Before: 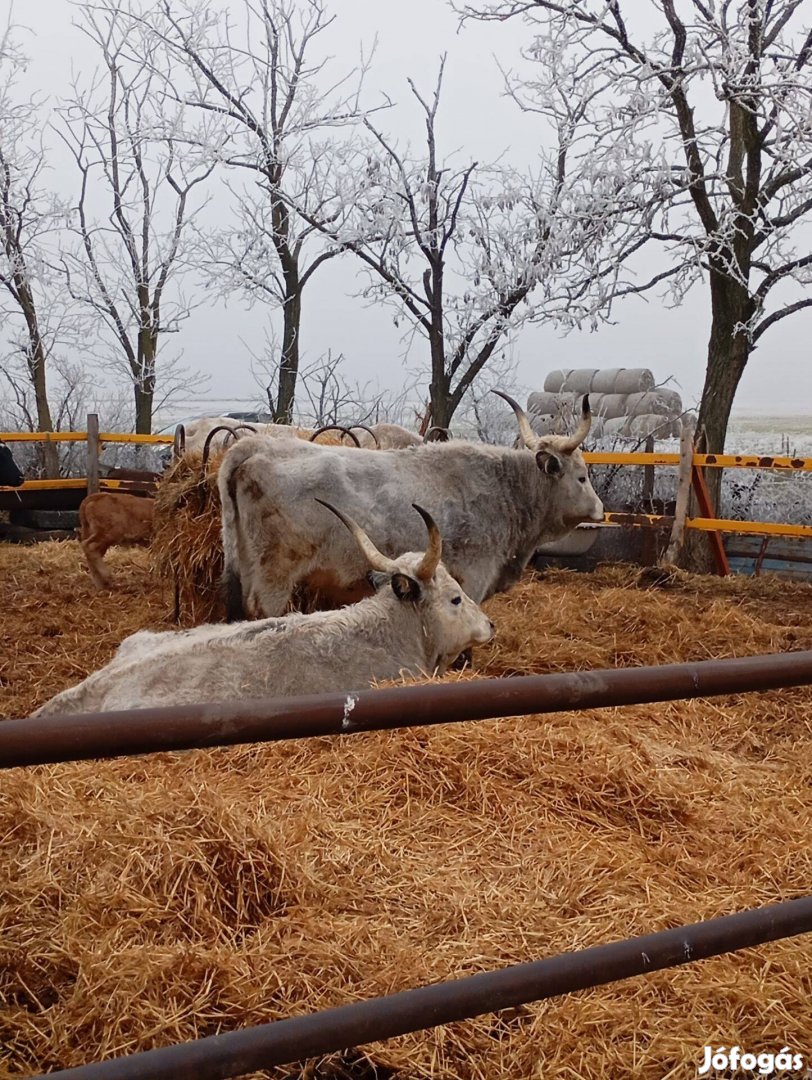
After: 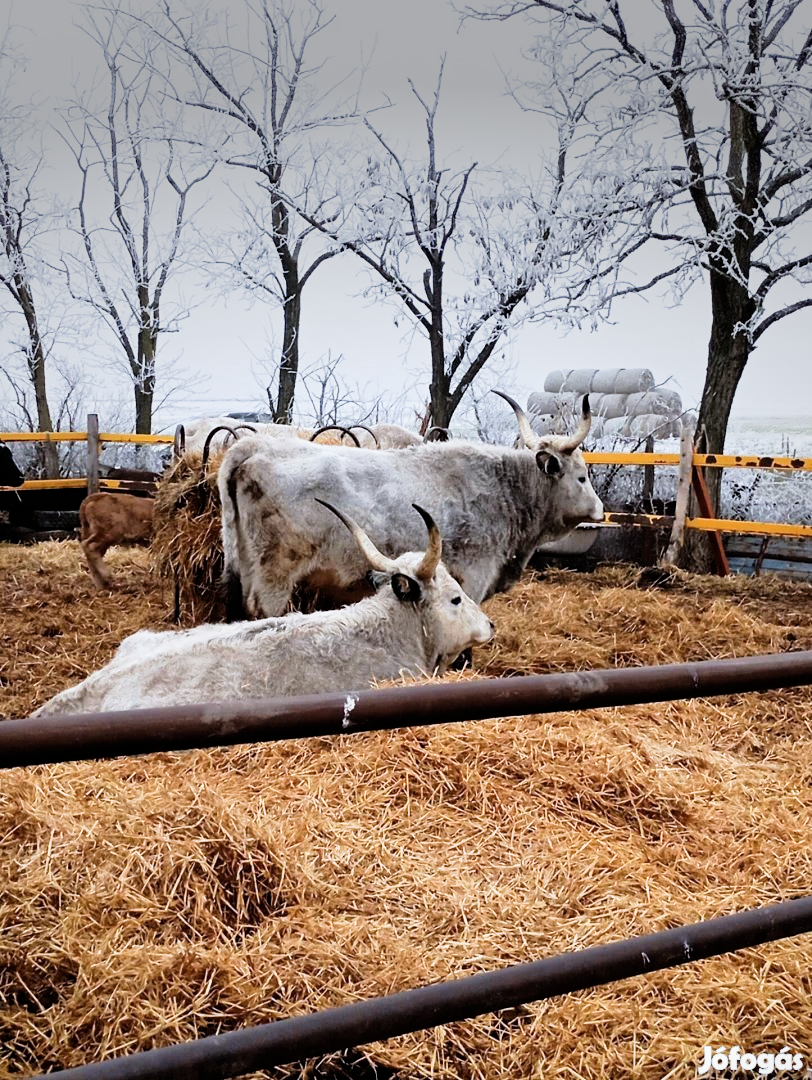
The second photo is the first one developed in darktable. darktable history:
exposure: exposure 1 EV, compensate highlight preservation false
vignetting: fall-off start 97.52%, fall-off radius 100%, brightness -0.574, saturation 0, center (-0.027, 0.404), width/height ratio 1.368, unbound false
filmic rgb: black relative exposure -5 EV, white relative exposure 3.5 EV, hardness 3.19, contrast 1.4, highlights saturation mix -50%
white balance: red 0.924, blue 1.095
